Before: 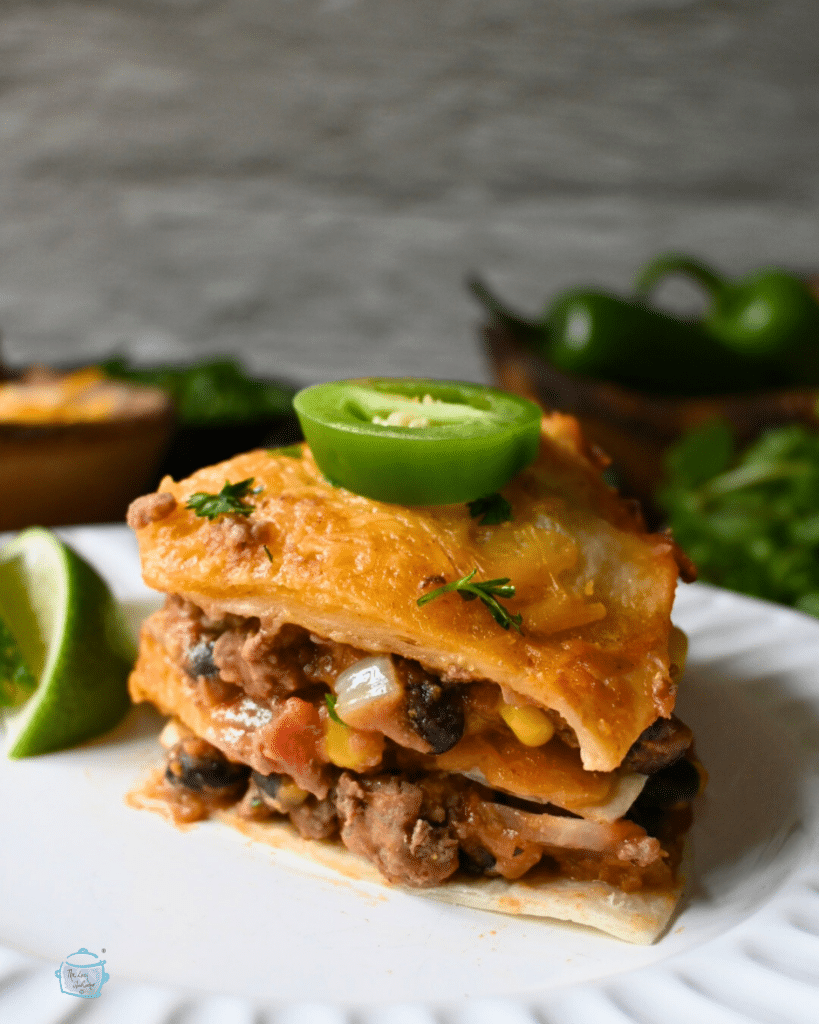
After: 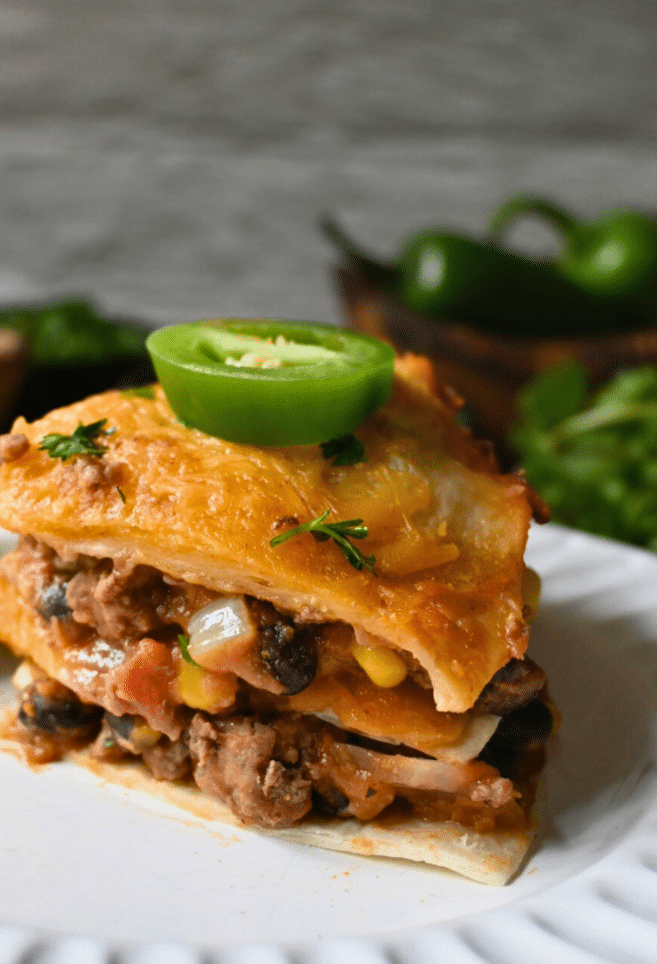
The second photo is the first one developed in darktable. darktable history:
local contrast: mode bilateral grid, contrast 100, coarseness 100, detail 91%, midtone range 0.2
white balance: emerald 1
shadows and highlights: low approximation 0.01, soften with gaussian
crop and rotate: left 17.959%, top 5.771%, right 1.742%
